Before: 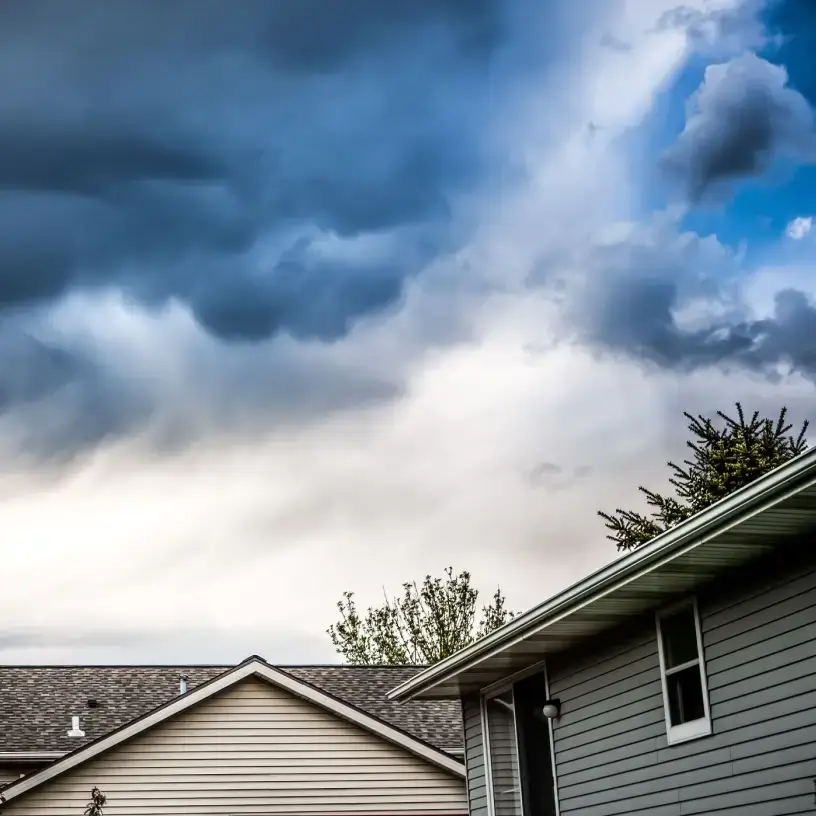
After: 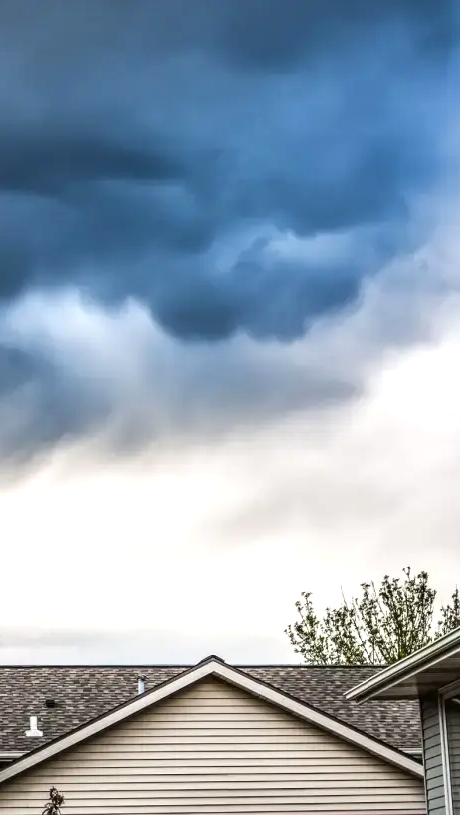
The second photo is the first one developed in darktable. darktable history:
exposure: exposure 0.234 EV, compensate highlight preservation false
crop: left 5.251%, right 38.279%
